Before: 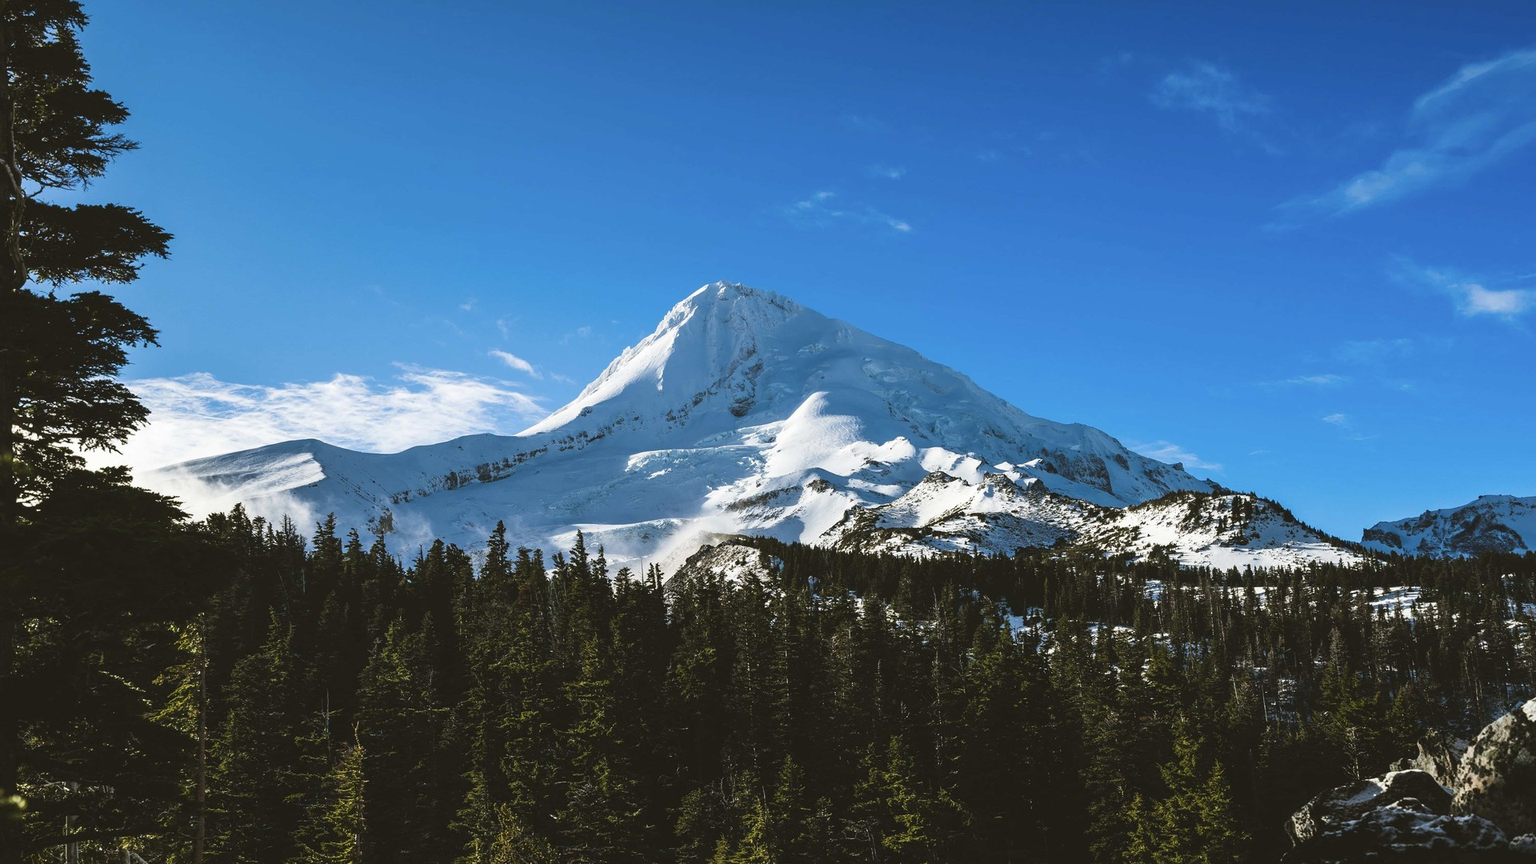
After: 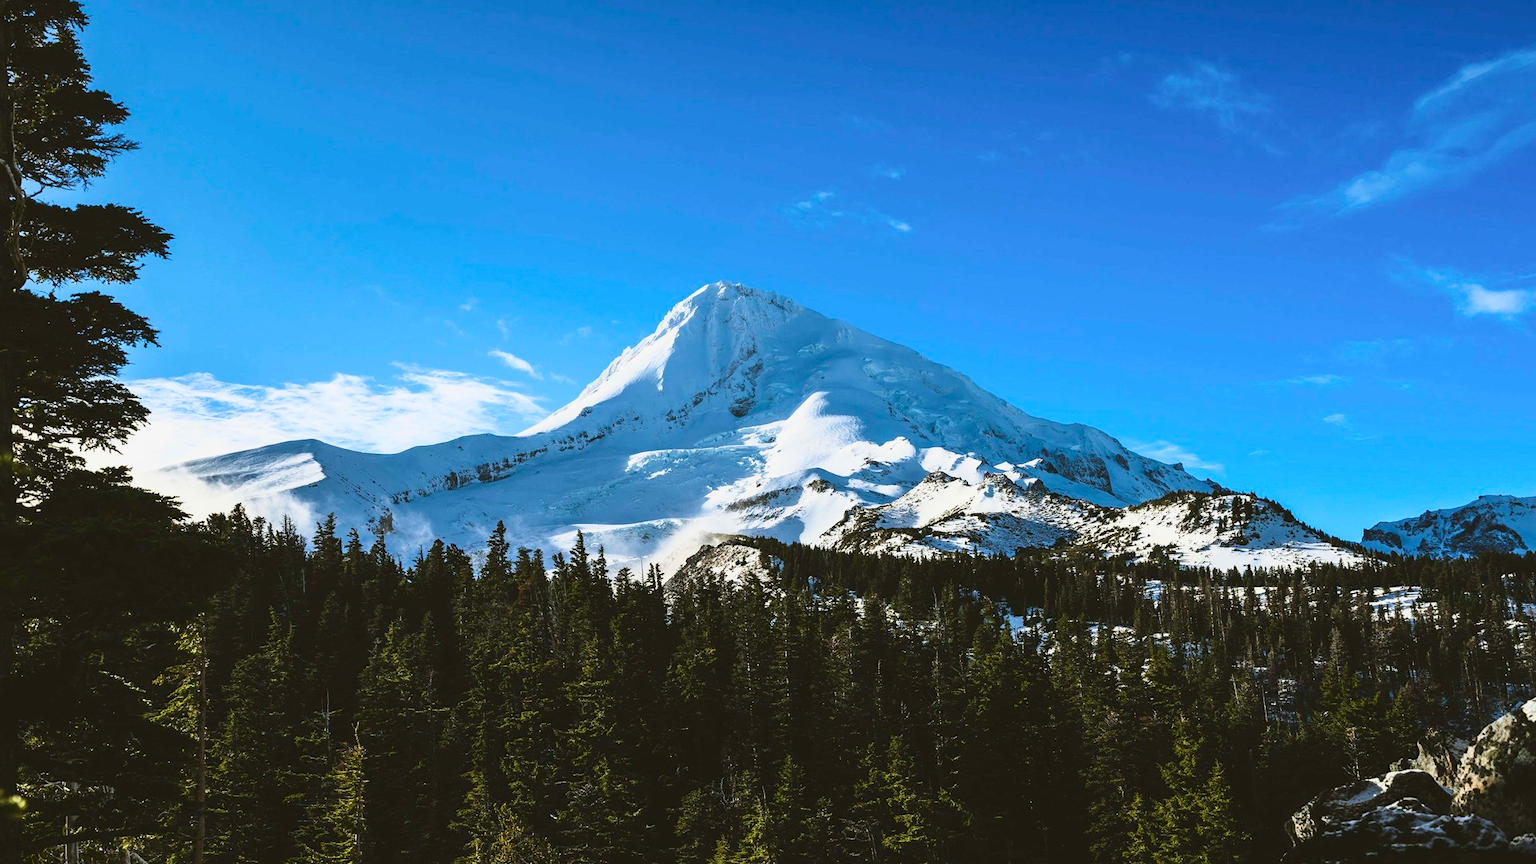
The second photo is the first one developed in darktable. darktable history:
tone curve: curves: ch0 [(0, 0) (0.091, 0.077) (0.517, 0.574) (0.745, 0.82) (0.844, 0.908) (0.909, 0.942) (1, 0.973)]; ch1 [(0, 0) (0.437, 0.404) (0.5, 0.5) (0.534, 0.546) (0.58, 0.603) (0.616, 0.649) (1, 1)]; ch2 [(0, 0) (0.442, 0.415) (0.5, 0.5) (0.535, 0.547) (0.585, 0.62) (1, 1)], color space Lab, independent channels, preserve colors none
